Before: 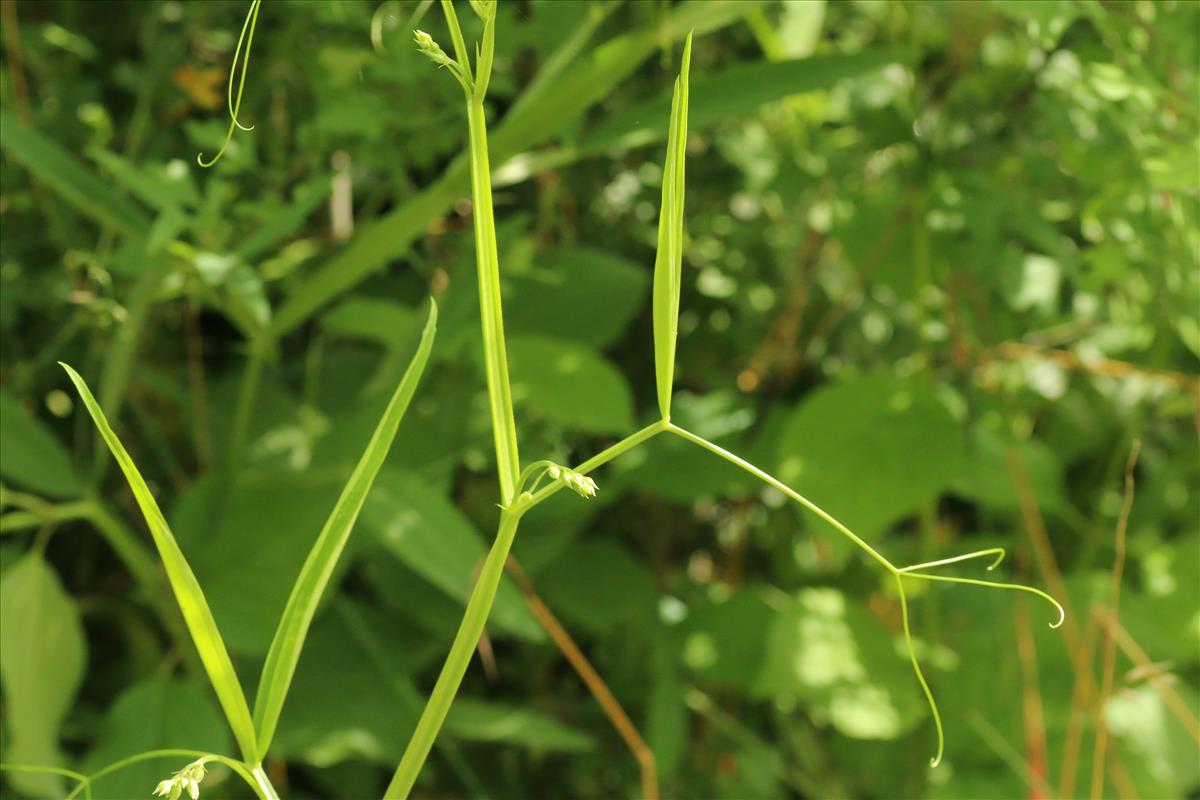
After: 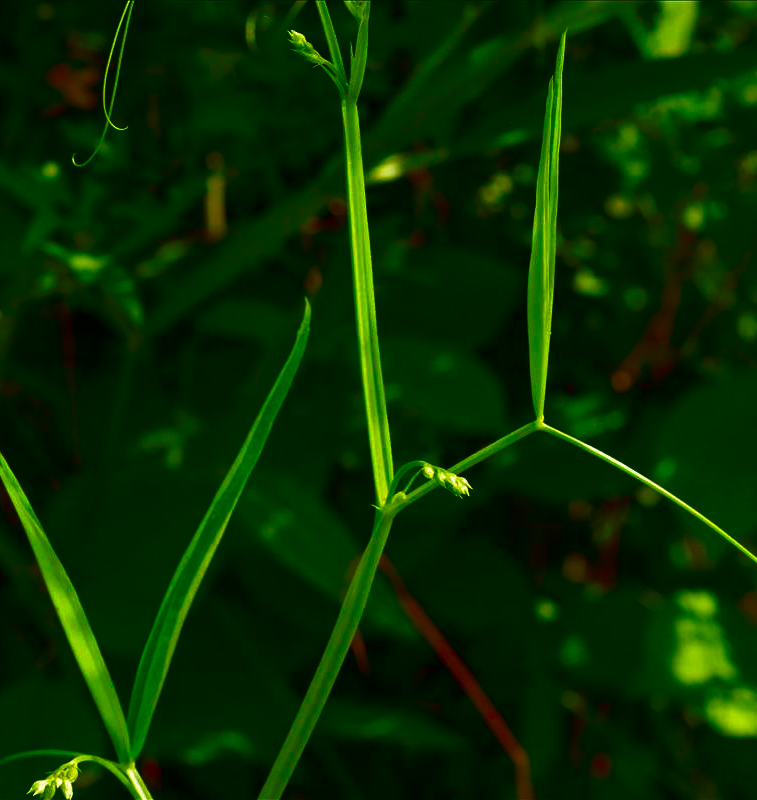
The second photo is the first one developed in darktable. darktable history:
contrast brightness saturation: brightness -1, saturation 0.981
crop: left 10.512%, right 26.37%
